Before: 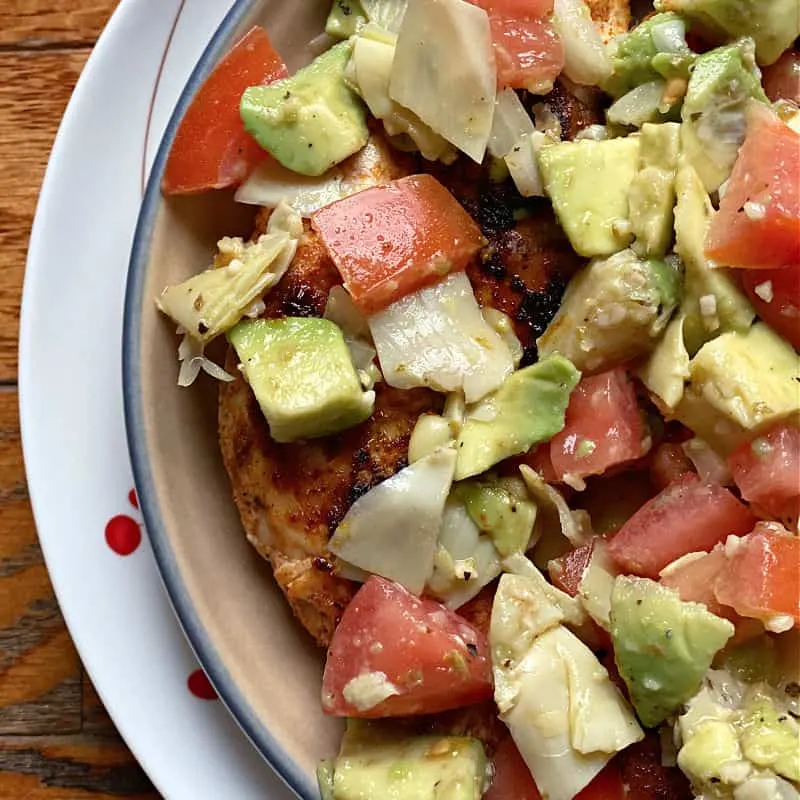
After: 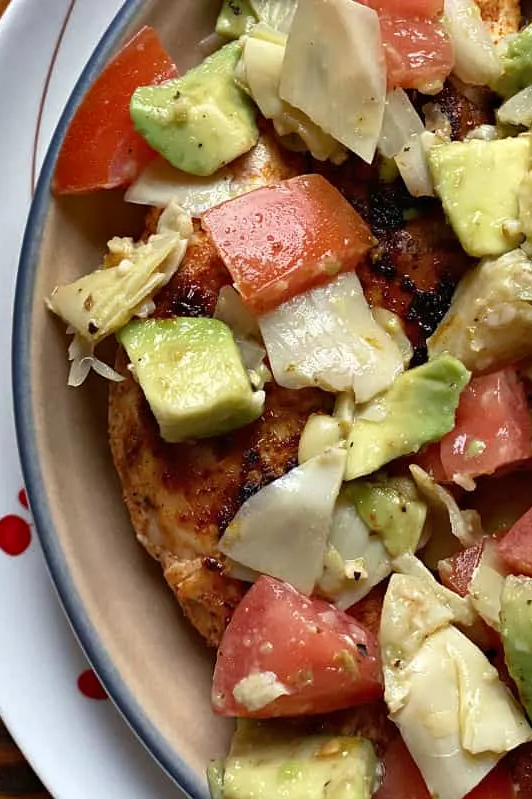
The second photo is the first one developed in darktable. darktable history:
shadows and highlights: shadows 24.67, highlights -78.97, soften with gaussian
crop and rotate: left 13.843%, right 19.563%
